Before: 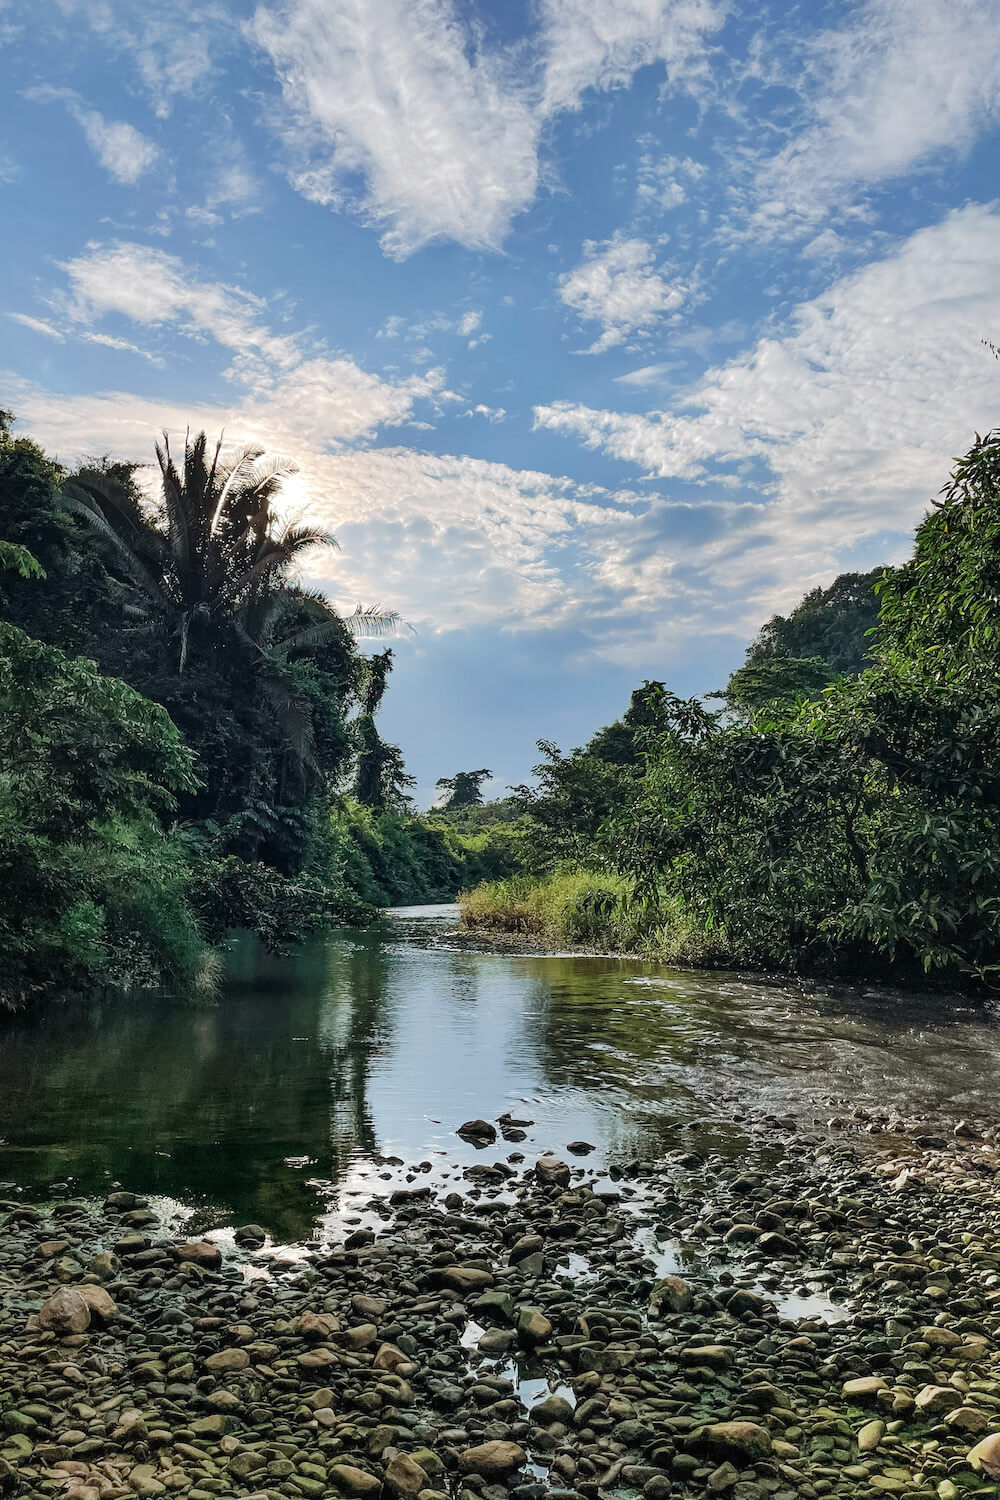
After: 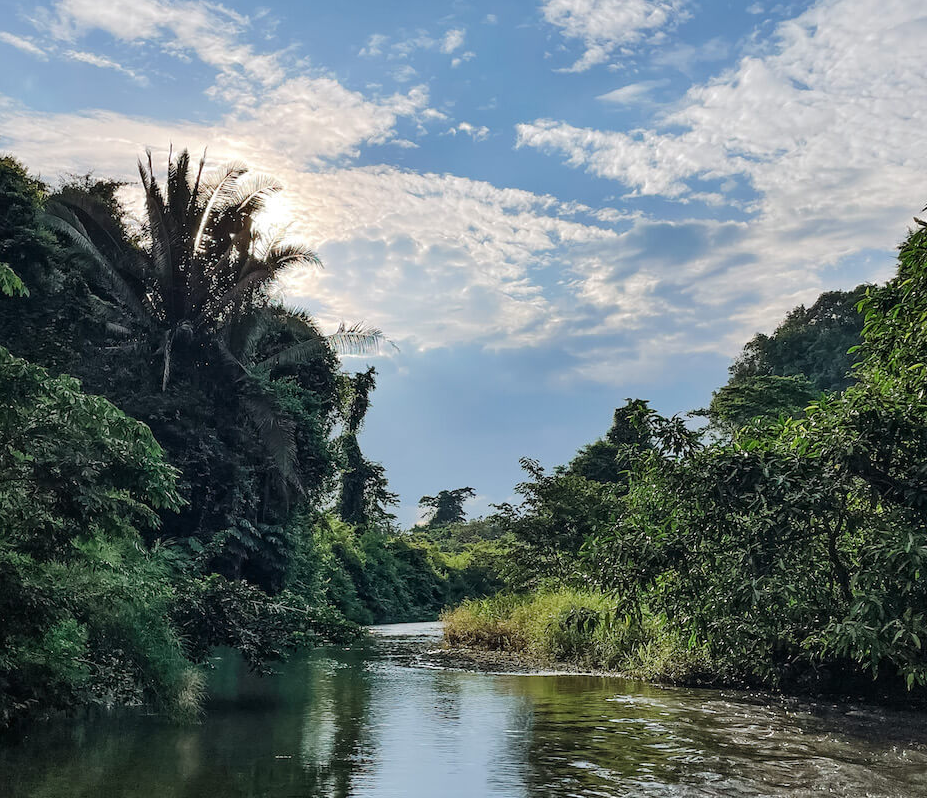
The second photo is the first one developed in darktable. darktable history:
crop: left 1.747%, top 18.835%, right 5.519%, bottom 27.927%
